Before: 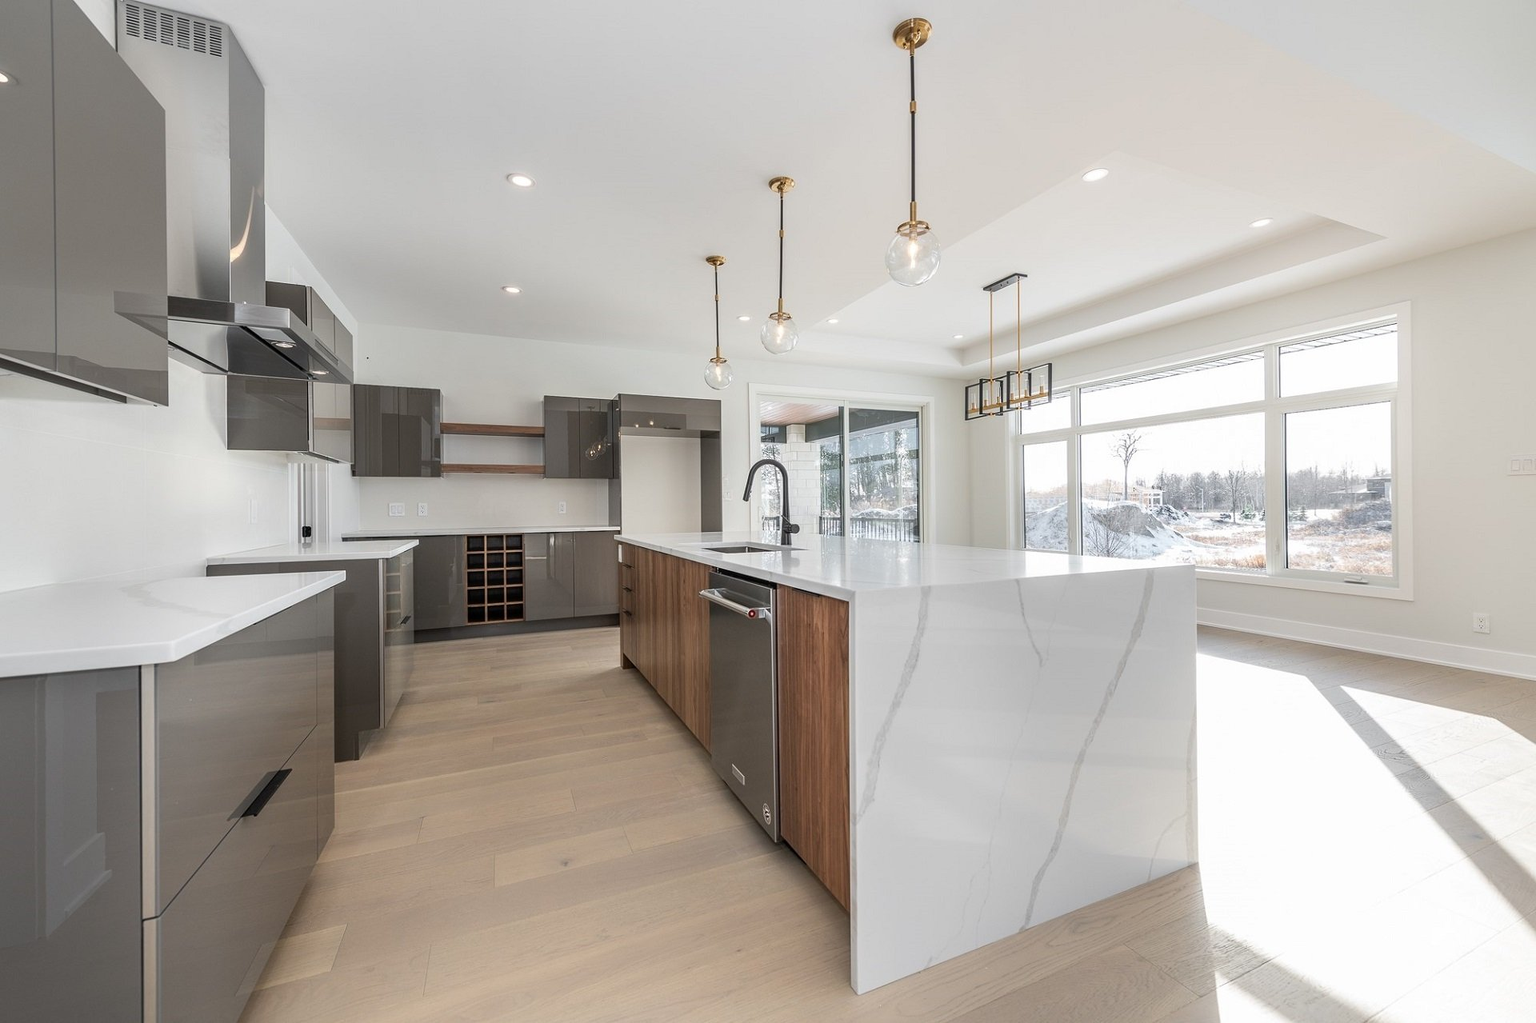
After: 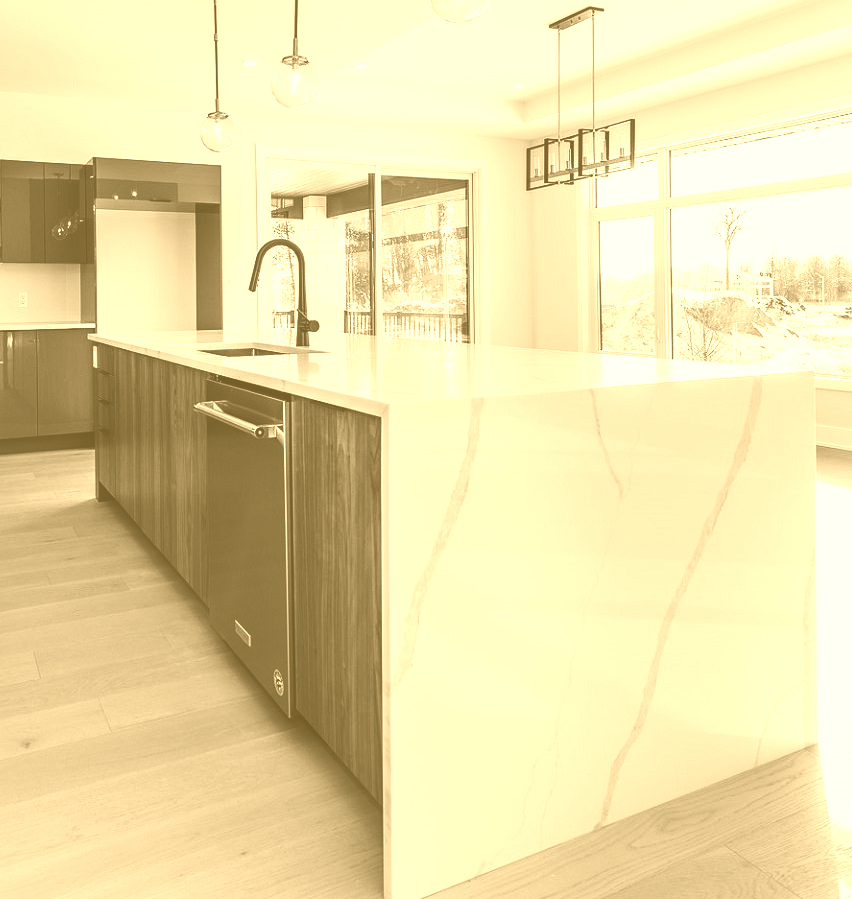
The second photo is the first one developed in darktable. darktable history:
contrast brightness saturation: contrast 0.1, brightness -0.26, saturation 0.14
colorize: hue 36°, source mix 100%
exposure: exposure -0.177 EV, compensate highlight preservation false
color balance rgb: shadows lift › chroma 5.41%, shadows lift › hue 240°, highlights gain › chroma 3.74%, highlights gain › hue 60°, saturation formula JzAzBz (2021)
crop: left 35.432%, top 26.233%, right 20.145%, bottom 3.432%
color balance: lift [1.01, 1, 1, 1], gamma [1.097, 1, 1, 1], gain [0.85, 1, 1, 1]
tone curve: curves: ch0 [(0, 0) (0.003, 0.068) (0.011, 0.079) (0.025, 0.092) (0.044, 0.107) (0.069, 0.121) (0.1, 0.134) (0.136, 0.16) (0.177, 0.198) (0.224, 0.242) (0.277, 0.312) (0.335, 0.384) (0.399, 0.461) (0.468, 0.539) (0.543, 0.622) (0.623, 0.691) (0.709, 0.763) (0.801, 0.833) (0.898, 0.909) (1, 1)], preserve colors none
